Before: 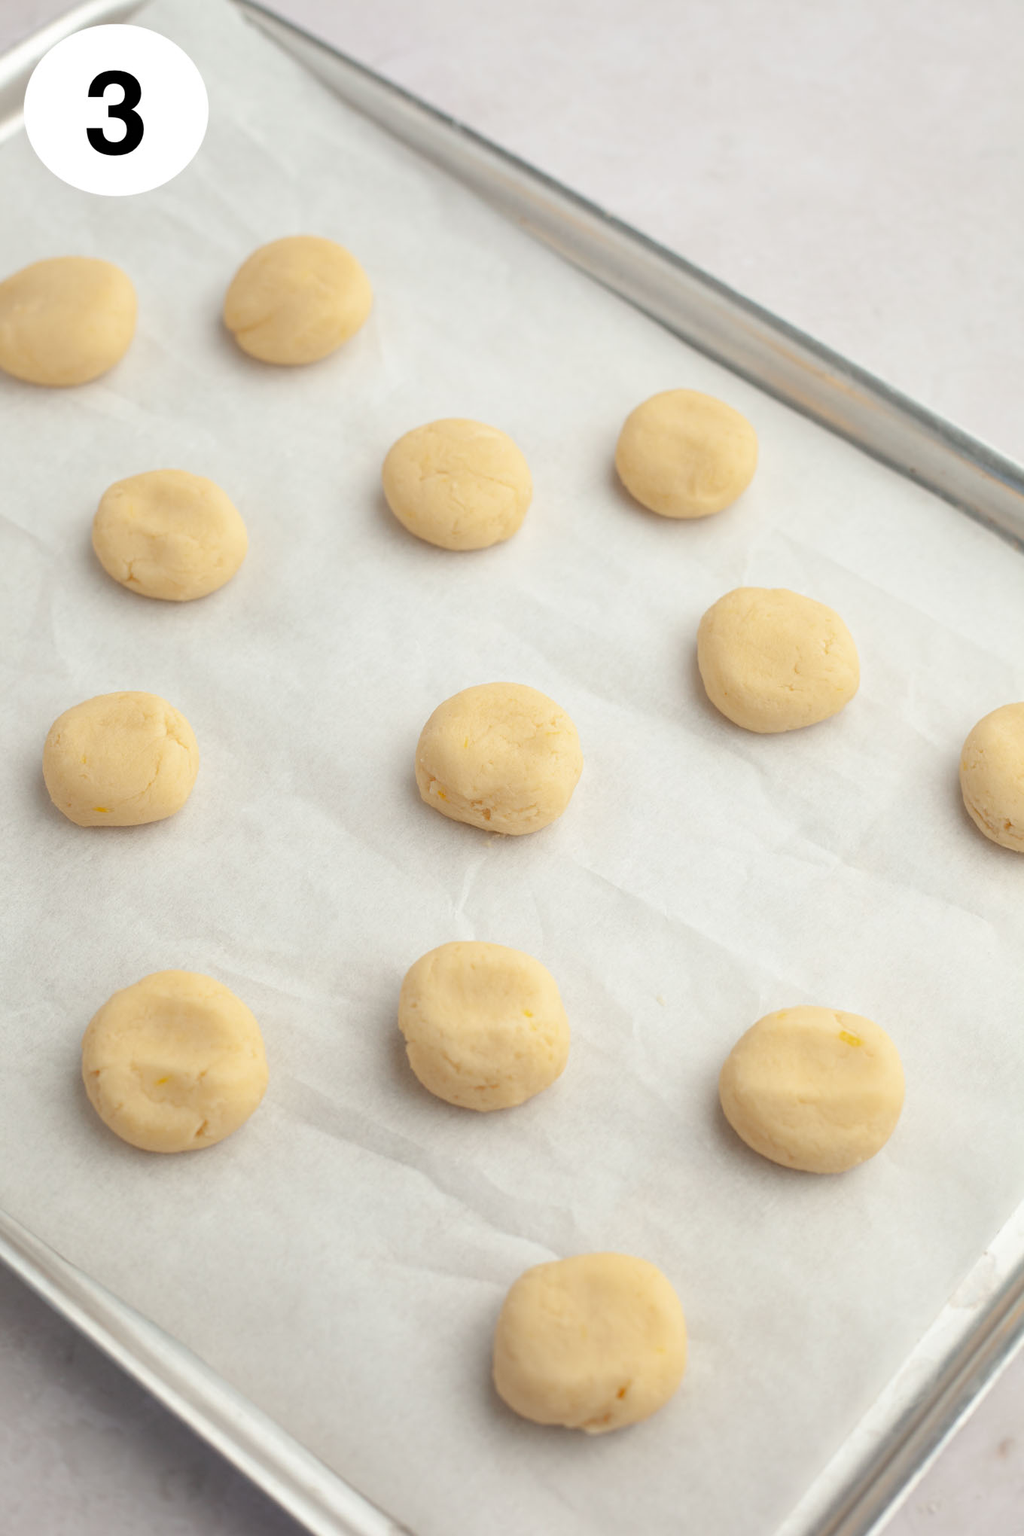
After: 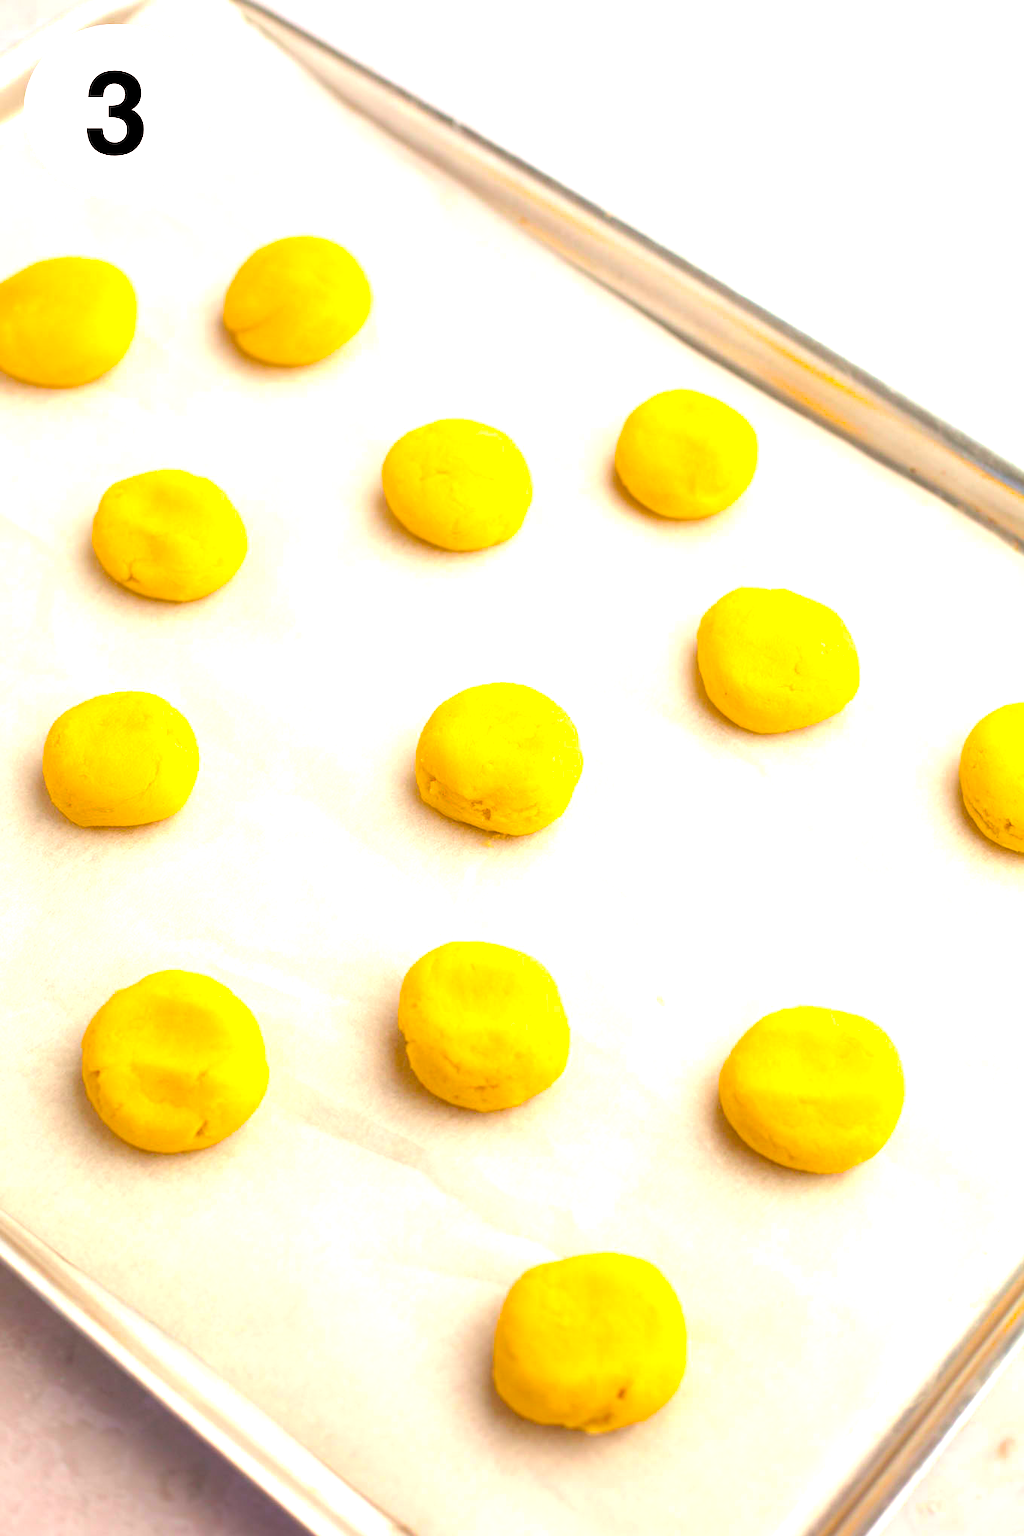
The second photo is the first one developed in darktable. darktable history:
color balance rgb: linear chroma grading › global chroma 20%, perceptual saturation grading › global saturation 65%, perceptual saturation grading › highlights 50%, perceptual saturation grading › shadows 30%, perceptual brilliance grading › global brilliance 12%, perceptual brilliance grading › highlights 15%, global vibrance 20%
color balance: lift [0.998, 0.998, 1.001, 1.002], gamma [0.995, 1.025, 0.992, 0.975], gain [0.995, 1.02, 0.997, 0.98]
